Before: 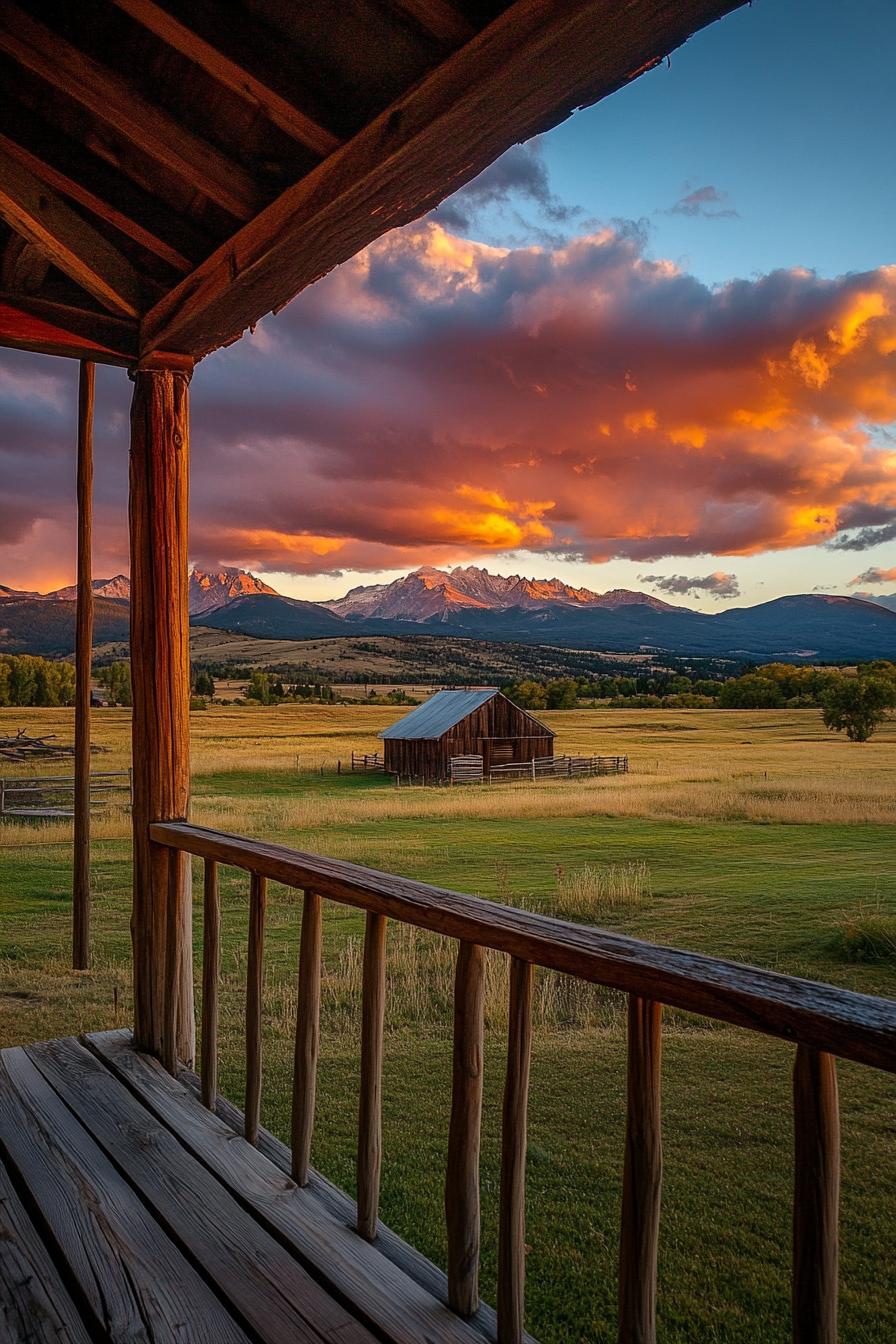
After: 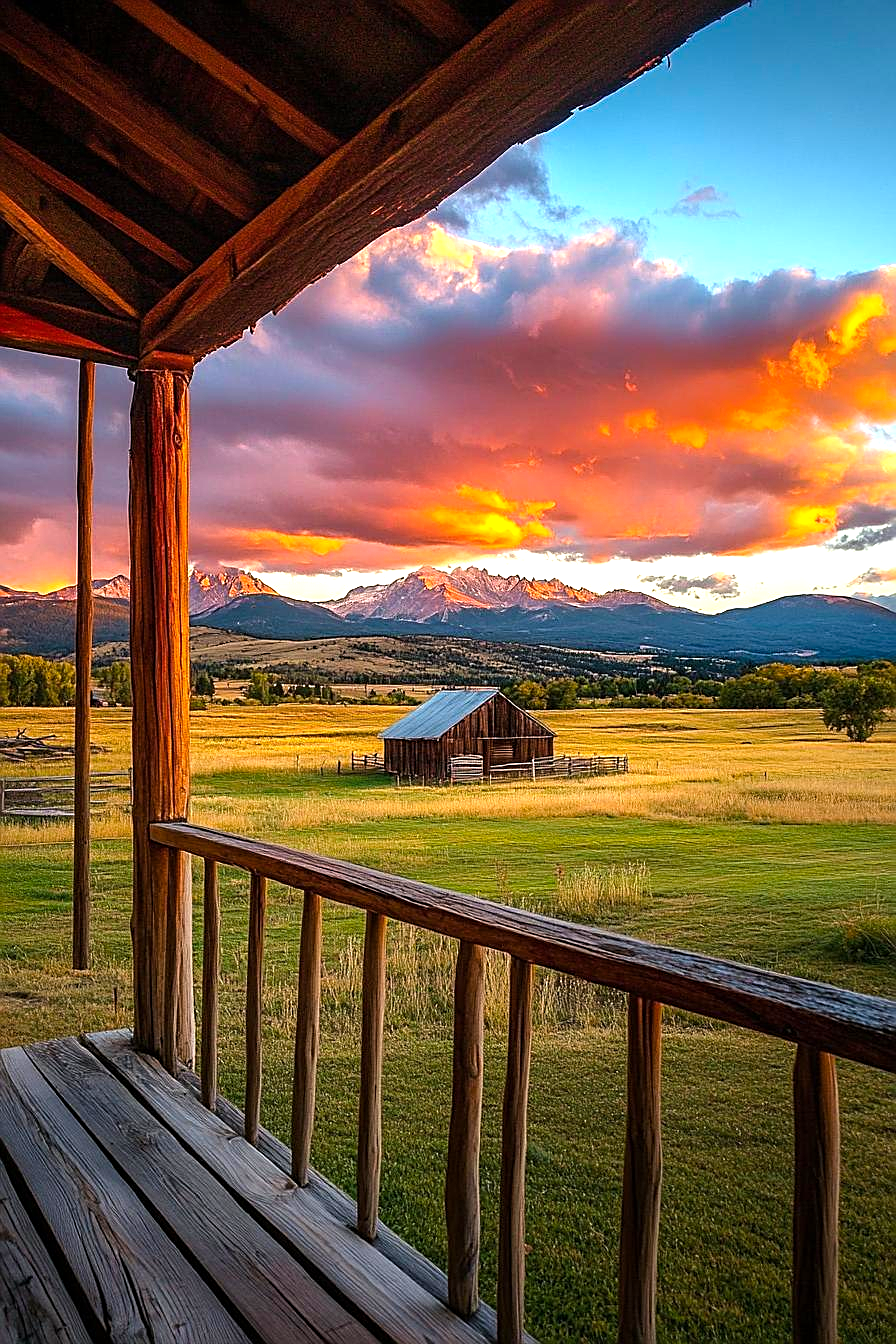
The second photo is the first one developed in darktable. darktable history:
tone equalizer: -8 EV -0.409 EV, -7 EV -0.366 EV, -6 EV -0.329 EV, -5 EV -0.238 EV, -3 EV 0.224 EV, -2 EV 0.349 EV, -1 EV 0.395 EV, +0 EV 0.41 EV, mask exposure compensation -0.495 EV
color balance rgb: perceptual saturation grading › global saturation 10.052%, global vibrance 20%
sharpen: on, module defaults
exposure: exposure 0.726 EV, compensate highlight preservation false
